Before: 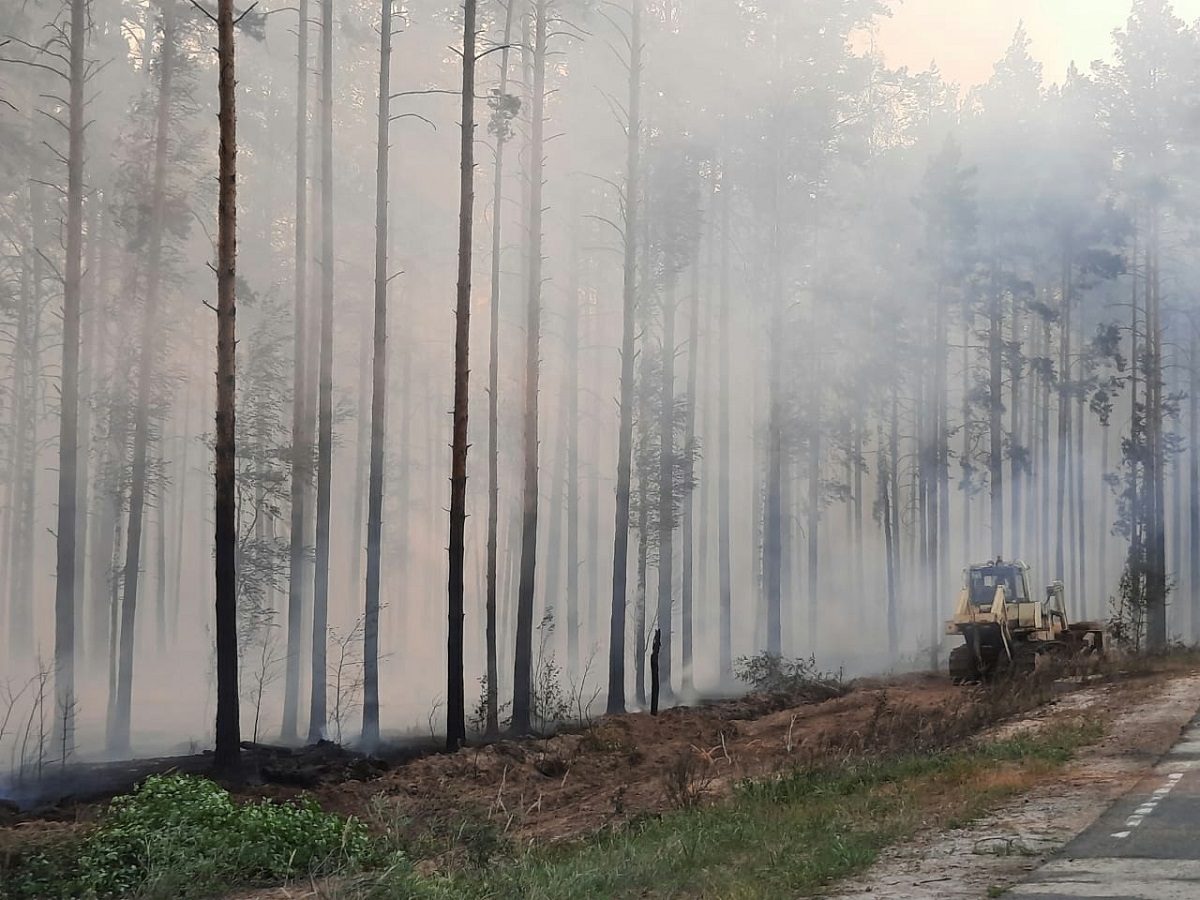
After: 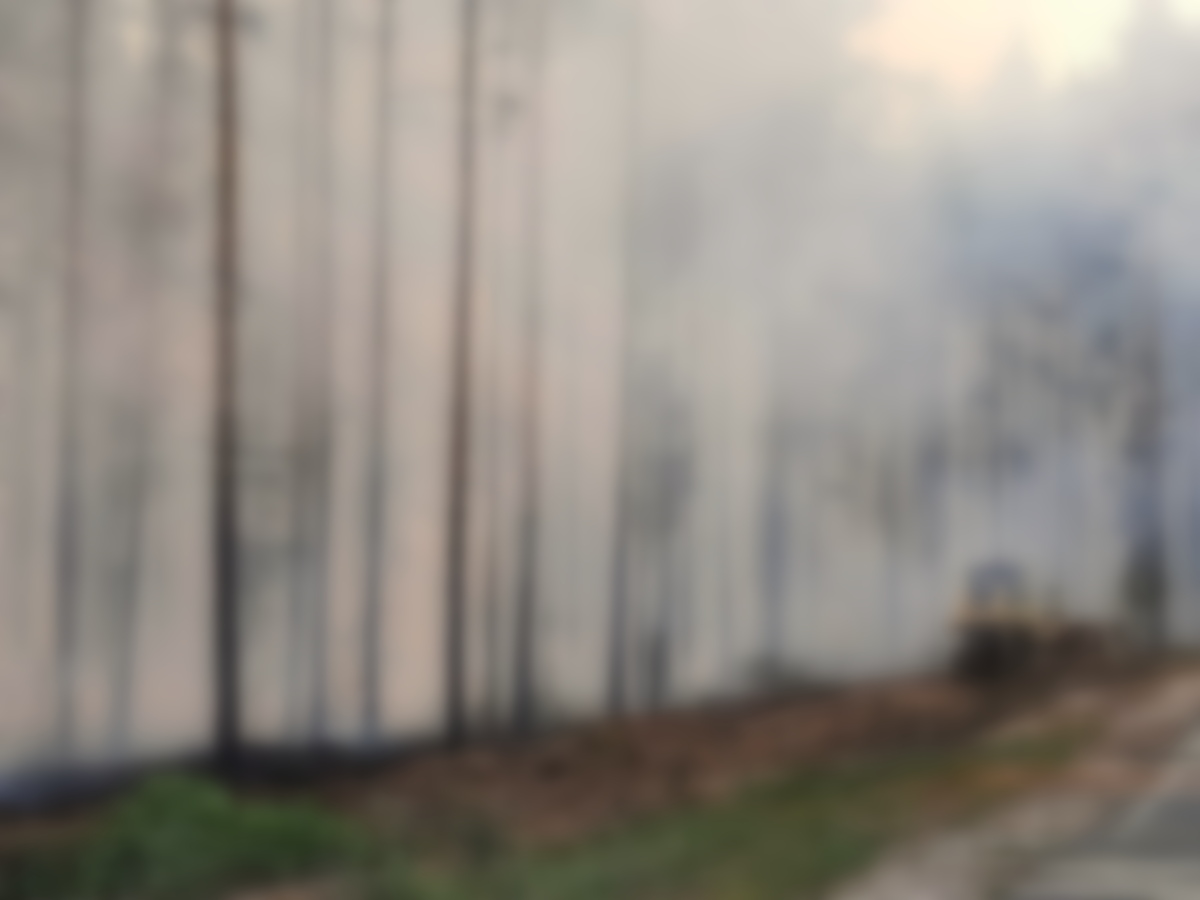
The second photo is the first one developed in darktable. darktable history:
lowpass: on, module defaults
color correction: highlights a* 0.816, highlights b* 2.78, saturation 1.1
